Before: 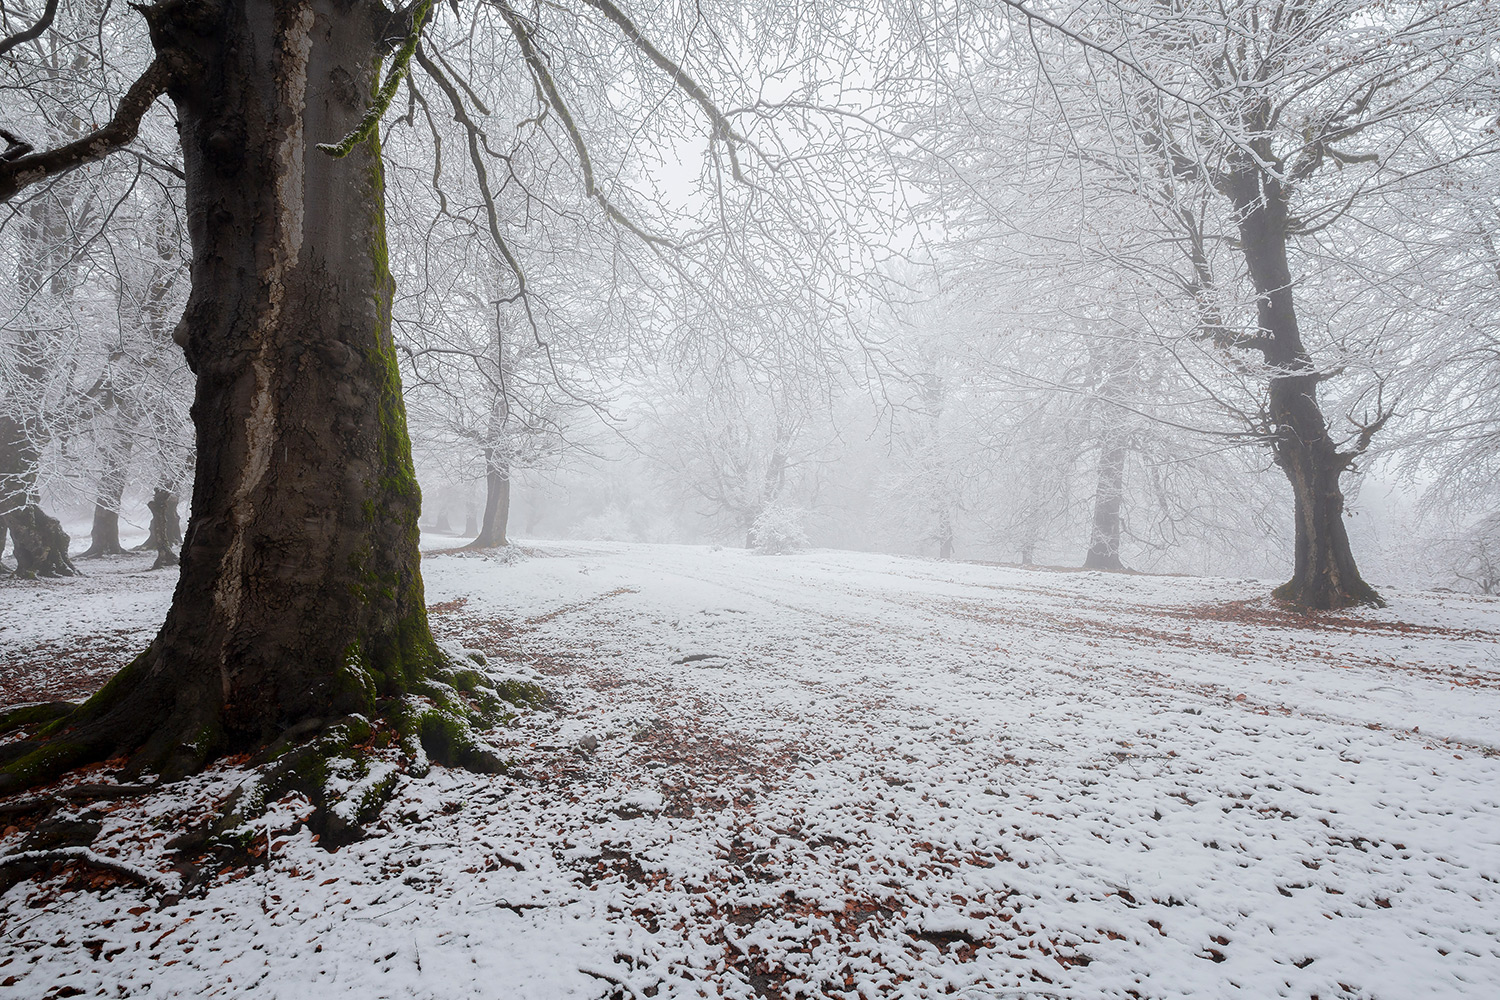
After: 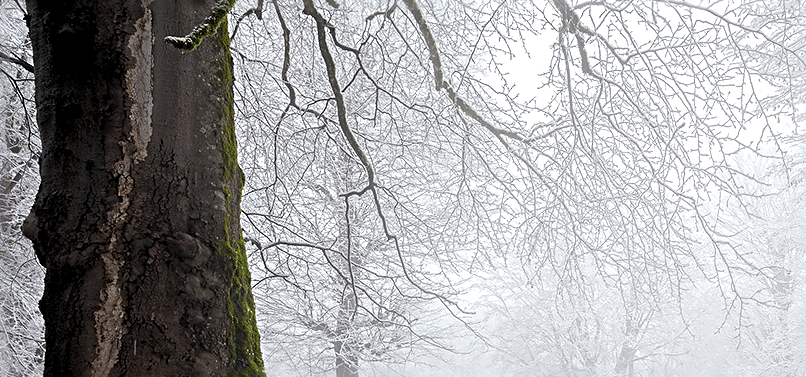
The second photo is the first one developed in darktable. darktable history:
crop: left 10.081%, top 10.737%, right 36.151%, bottom 51.532%
sharpen: radius 3.962
levels: levels [0.062, 0.494, 0.925]
